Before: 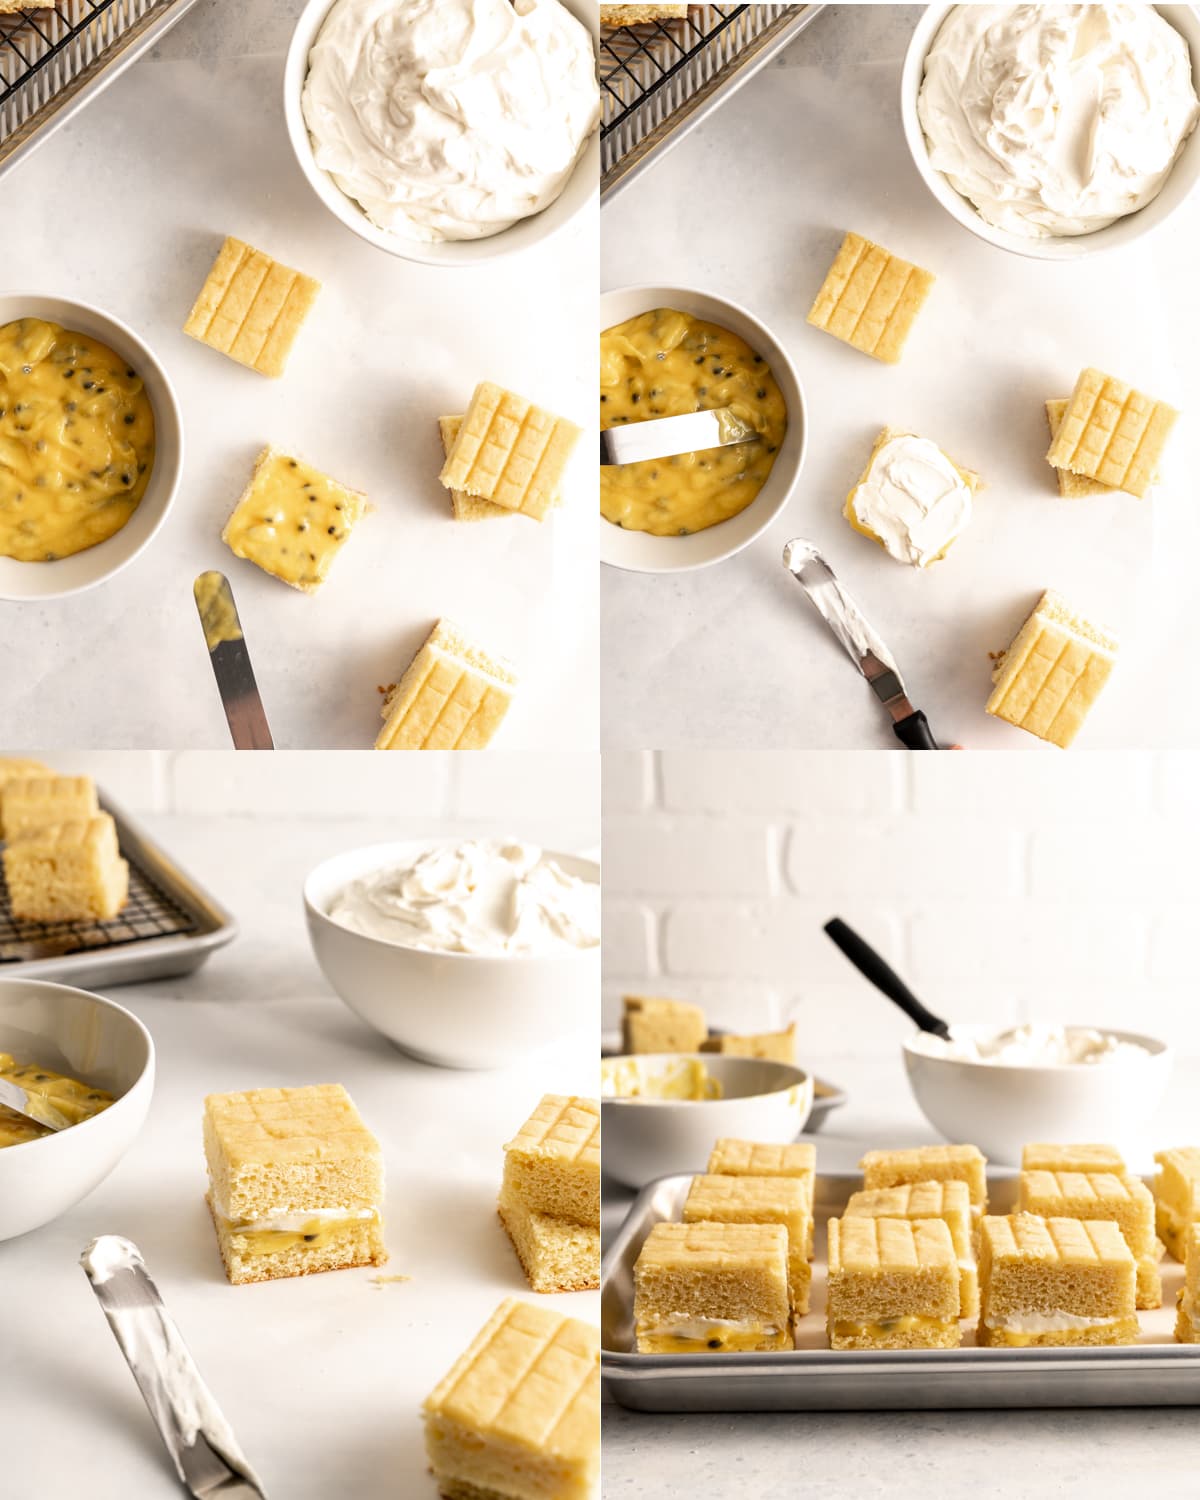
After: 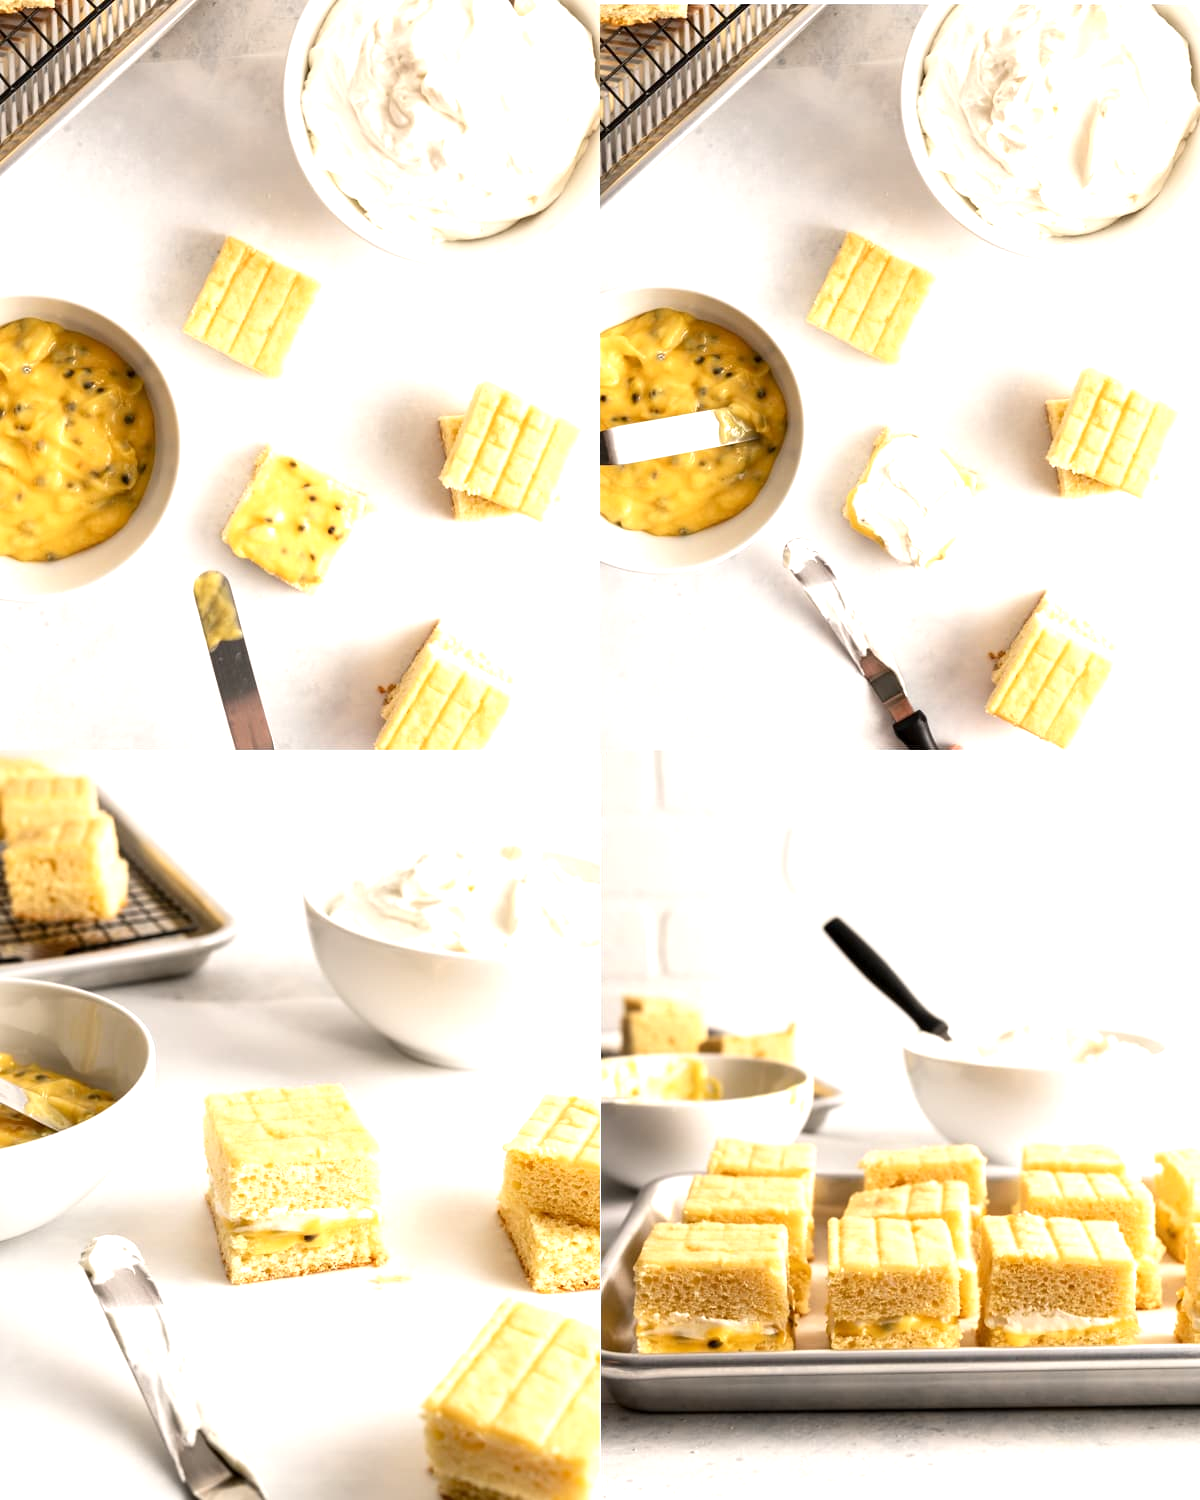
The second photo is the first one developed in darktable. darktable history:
exposure: exposure 0.611 EV, compensate highlight preservation false
contrast brightness saturation: contrast 0.053
